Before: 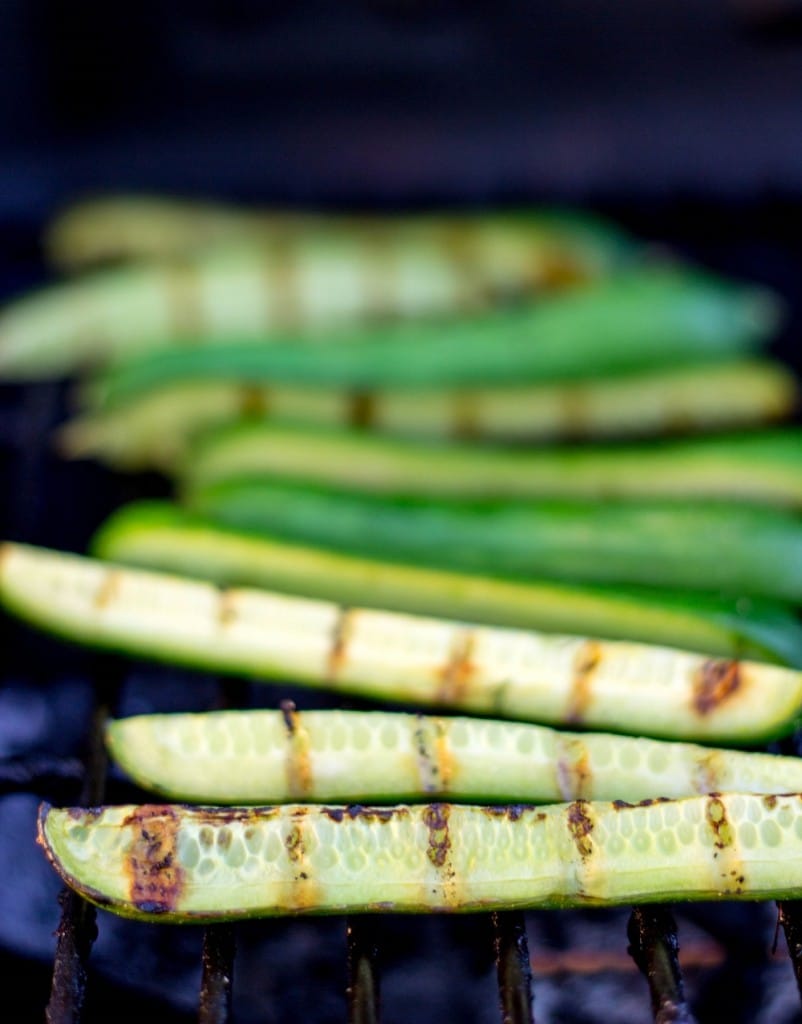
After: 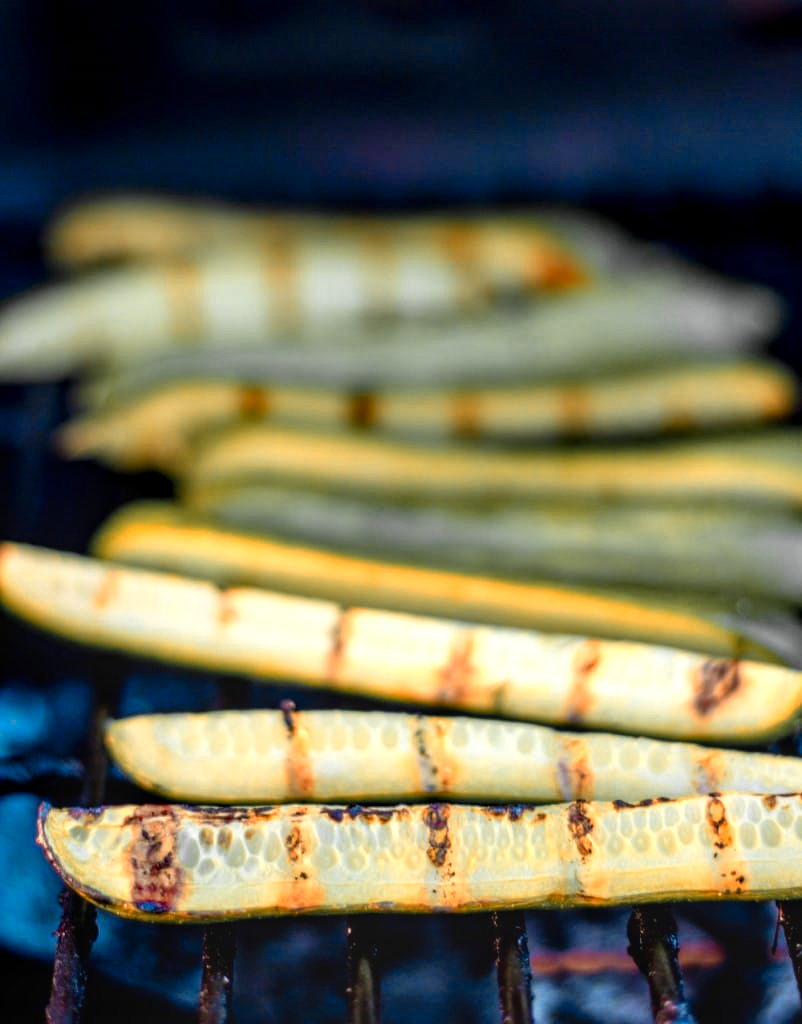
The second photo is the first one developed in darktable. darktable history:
color zones: curves: ch0 [(0.009, 0.528) (0.136, 0.6) (0.255, 0.586) (0.39, 0.528) (0.522, 0.584) (0.686, 0.736) (0.849, 0.561)]; ch1 [(0.045, 0.781) (0.14, 0.416) (0.257, 0.695) (0.442, 0.032) (0.738, 0.338) (0.818, 0.632) (0.891, 0.741) (1, 0.704)]; ch2 [(0, 0.667) (0.141, 0.52) (0.26, 0.37) (0.474, 0.432) (0.743, 0.286)]
local contrast: on, module defaults
